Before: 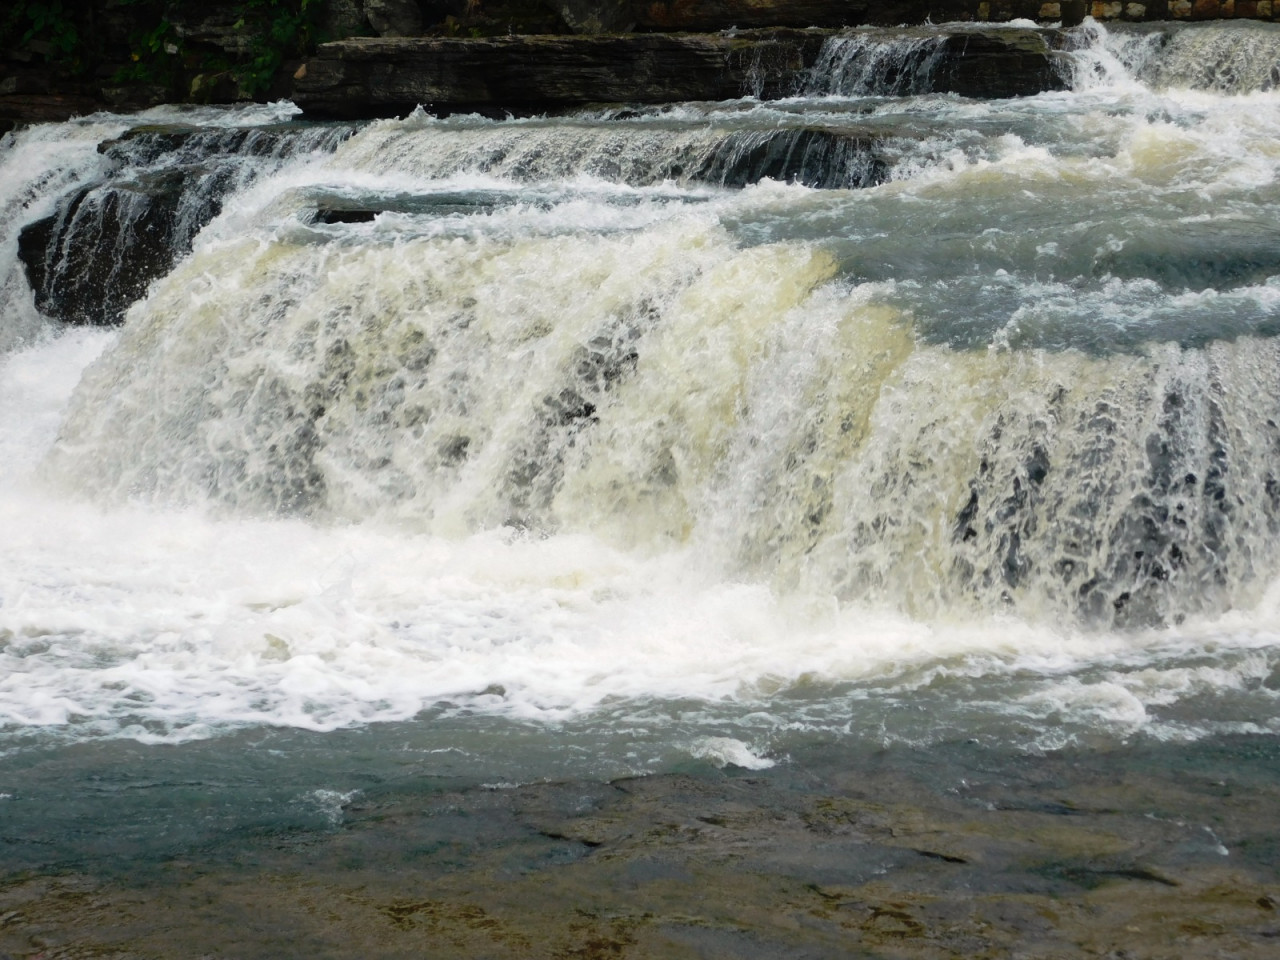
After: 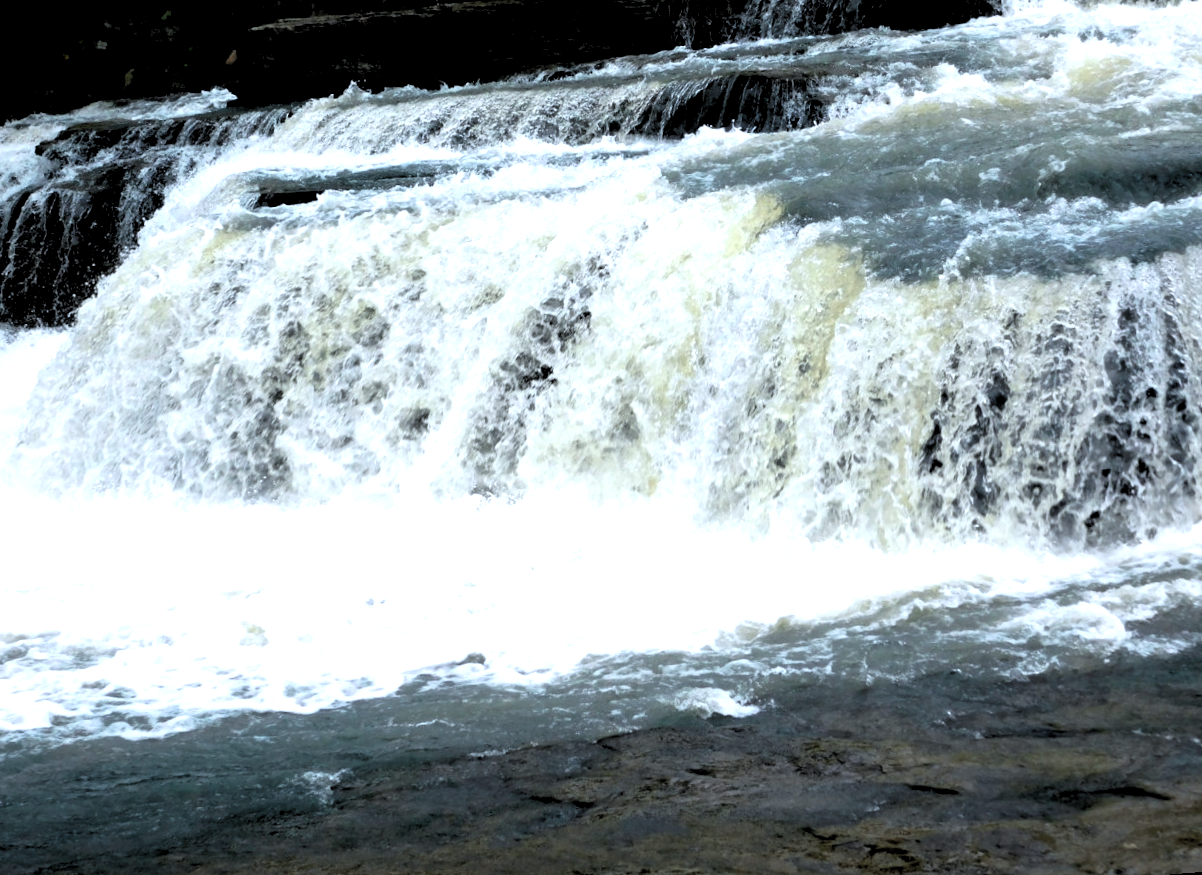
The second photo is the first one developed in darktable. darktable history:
levels: levels [0.129, 0.519, 0.867]
rotate and perspective: rotation -4.57°, crop left 0.054, crop right 0.944, crop top 0.087, crop bottom 0.914
rgb levels: levels [[0.013, 0.434, 0.89], [0, 0.5, 1], [0, 0.5, 1]]
color calibration: x 0.37, y 0.382, temperature 4313.32 K
